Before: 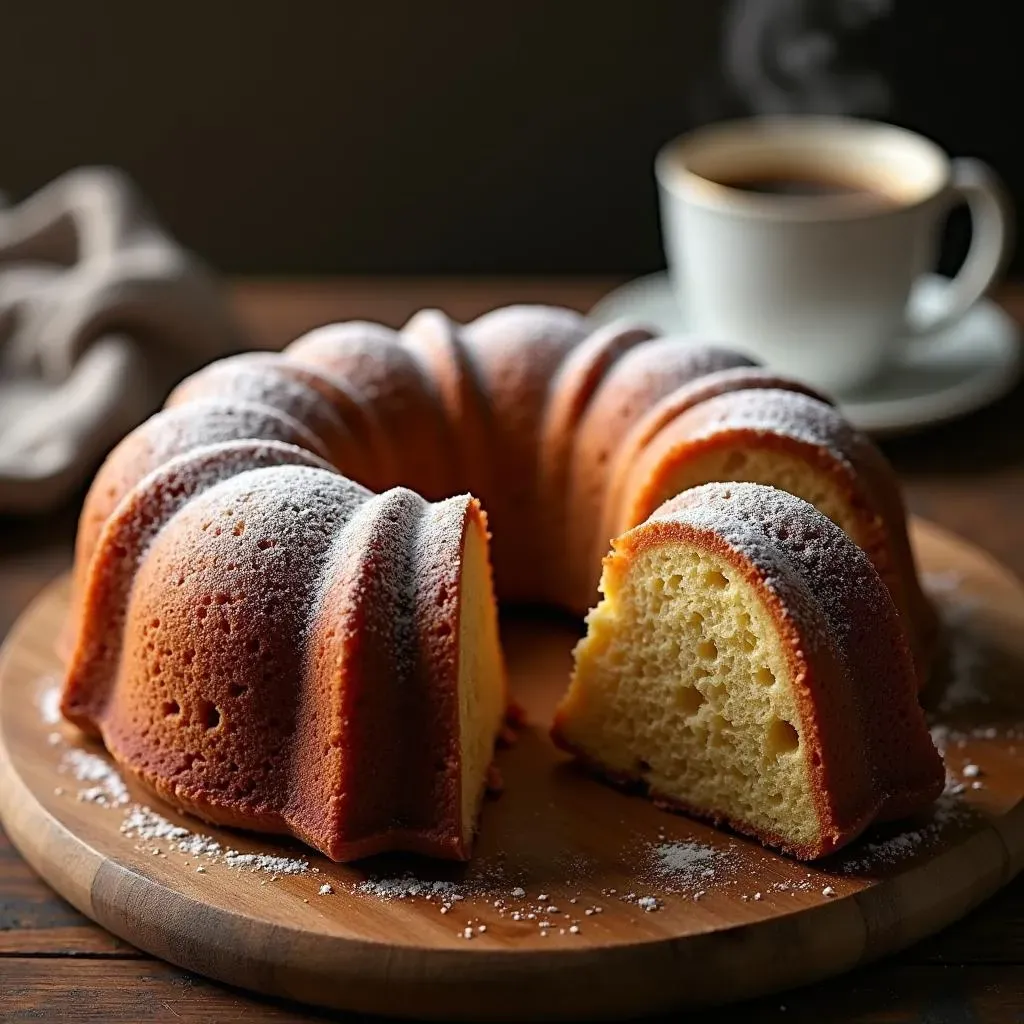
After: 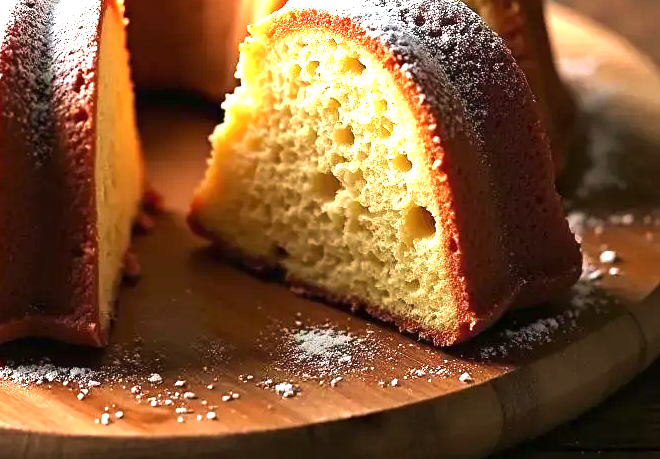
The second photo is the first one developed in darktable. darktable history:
velvia: on, module defaults
tone equalizer: -8 EV -0.417 EV, -7 EV -0.389 EV, -6 EV -0.333 EV, -5 EV -0.222 EV, -3 EV 0.222 EV, -2 EV 0.333 EV, -1 EV 0.389 EV, +0 EV 0.417 EV, edges refinement/feathering 500, mask exposure compensation -1.57 EV, preserve details no
exposure: black level correction 0, exposure 1.45 EV, compensate exposure bias true, compensate highlight preservation false
crop and rotate: left 35.509%, top 50.238%, bottom 4.934%
